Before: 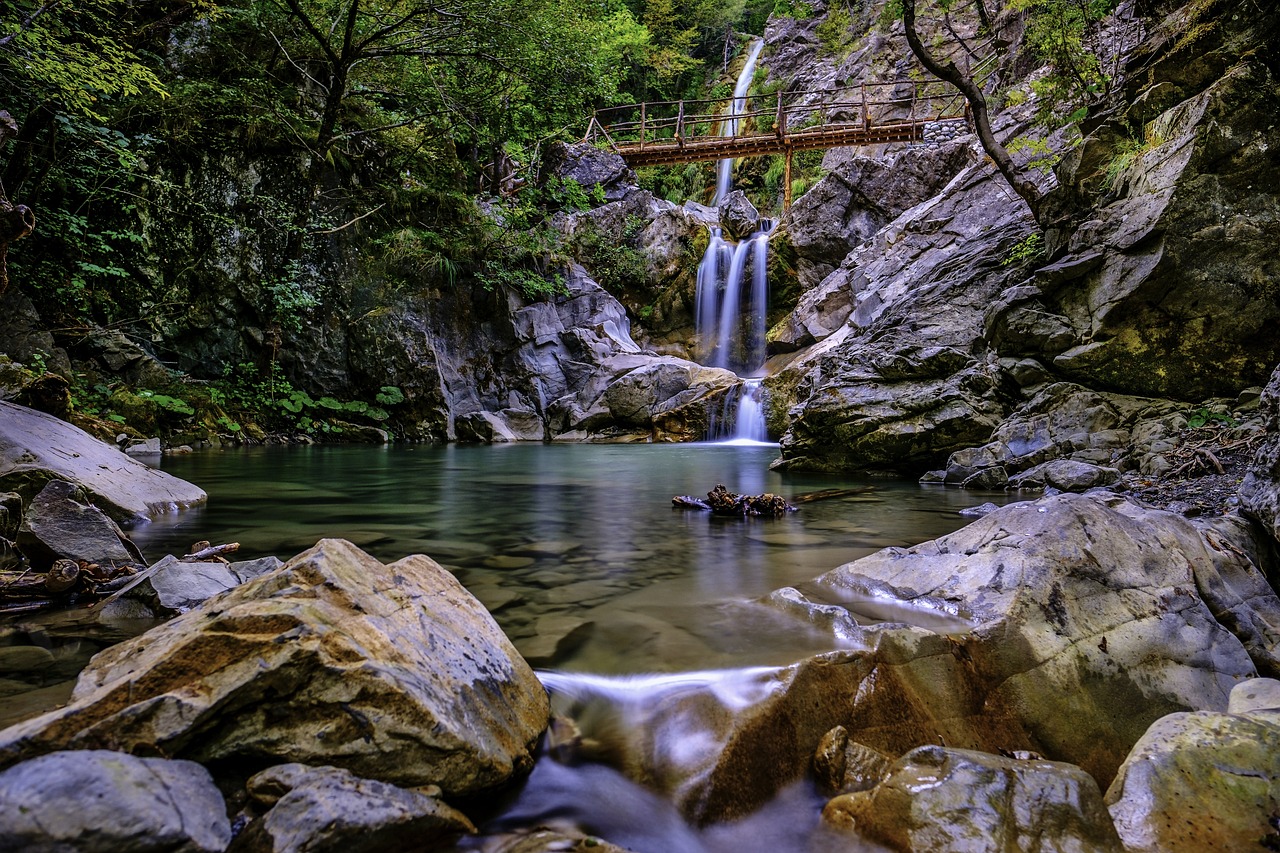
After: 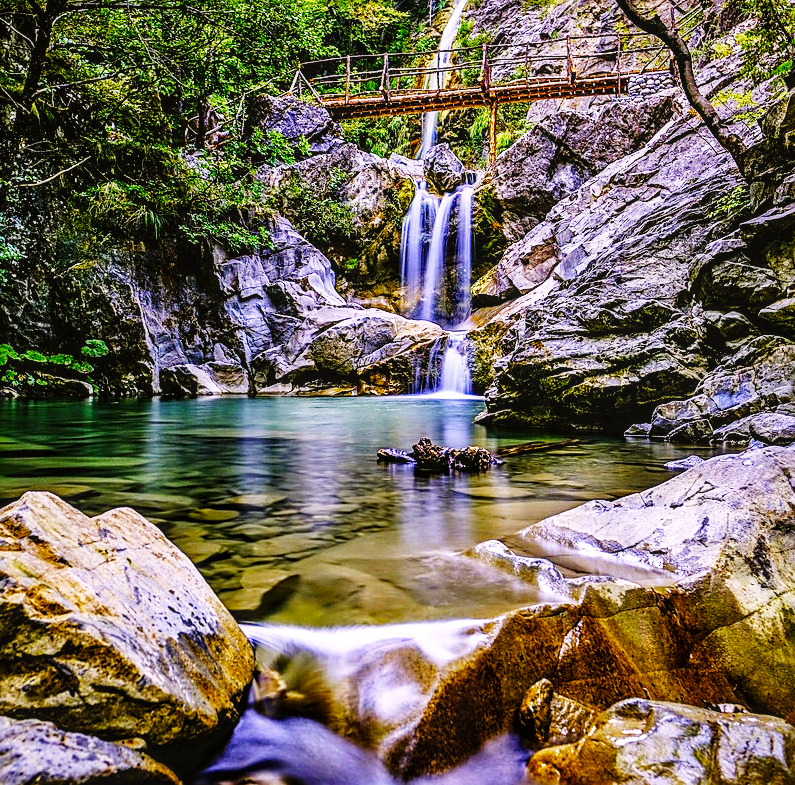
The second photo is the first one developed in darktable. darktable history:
tone equalizer: edges refinement/feathering 500, mask exposure compensation -1.57 EV, preserve details no
sharpen: on, module defaults
color correction: highlights a* 3.14, highlights b* -1.06, shadows a* -0.115, shadows b* 2.07, saturation 0.979
crop and rotate: left 23.089%, top 5.628%, right 14.788%, bottom 2.294%
color balance rgb: perceptual saturation grading › global saturation 26.004%, perceptual saturation grading › highlights -28.09%, perceptual saturation grading › mid-tones 15.919%, perceptual saturation grading › shadows 33.87%, global vibrance 14.312%
base curve: curves: ch0 [(0, 0.003) (0.001, 0.002) (0.006, 0.004) (0.02, 0.022) (0.048, 0.086) (0.094, 0.234) (0.162, 0.431) (0.258, 0.629) (0.385, 0.8) (0.548, 0.918) (0.751, 0.988) (1, 1)], preserve colors none
local contrast: on, module defaults
